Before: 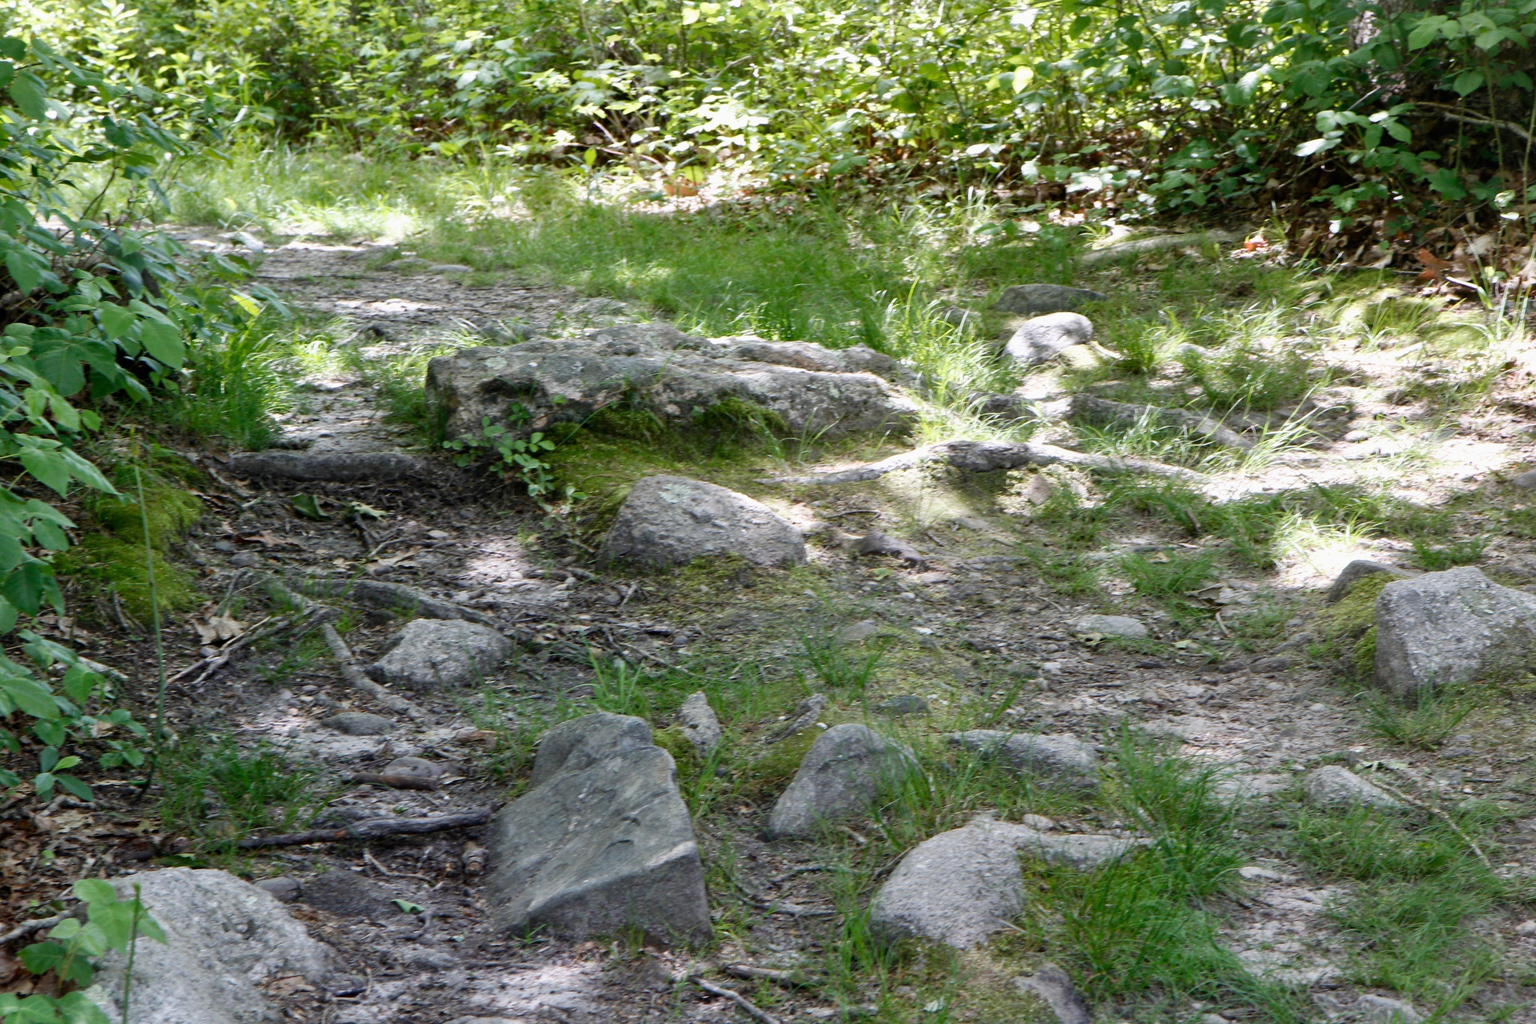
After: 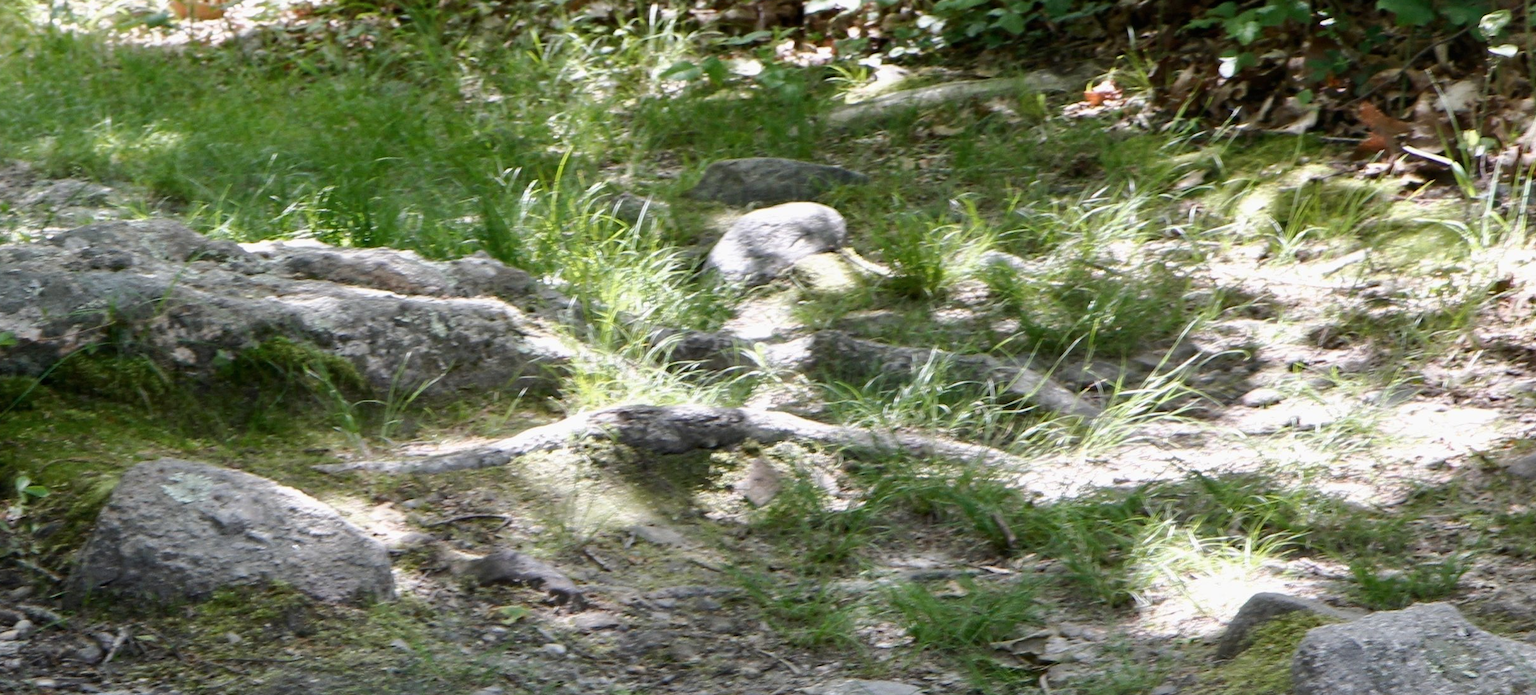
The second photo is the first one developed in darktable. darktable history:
tone curve: curves: ch0 [(0, 0) (0.003, 0.002) (0.011, 0.009) (0.025, 0.021) (0.044, 0.037) (0.069, 0.058) (0.1, 0.084) (0.136, 0.114) (0.177, 0.149) (0.224, 0.188) (0.277, 0.232) (0.335, 0.281) (0.399, 0.341) (0.468, 0.416) (0.543, 0.496) (0.623, 0.574) (0.709, 0.659) (0.801, 0.754) (0.898, 0.876) (1, 1)], color space Lab, linked channels, preserve colors none
crop: left 36.208%, top 17.992%, right 0.326%, bottom 38.911%
